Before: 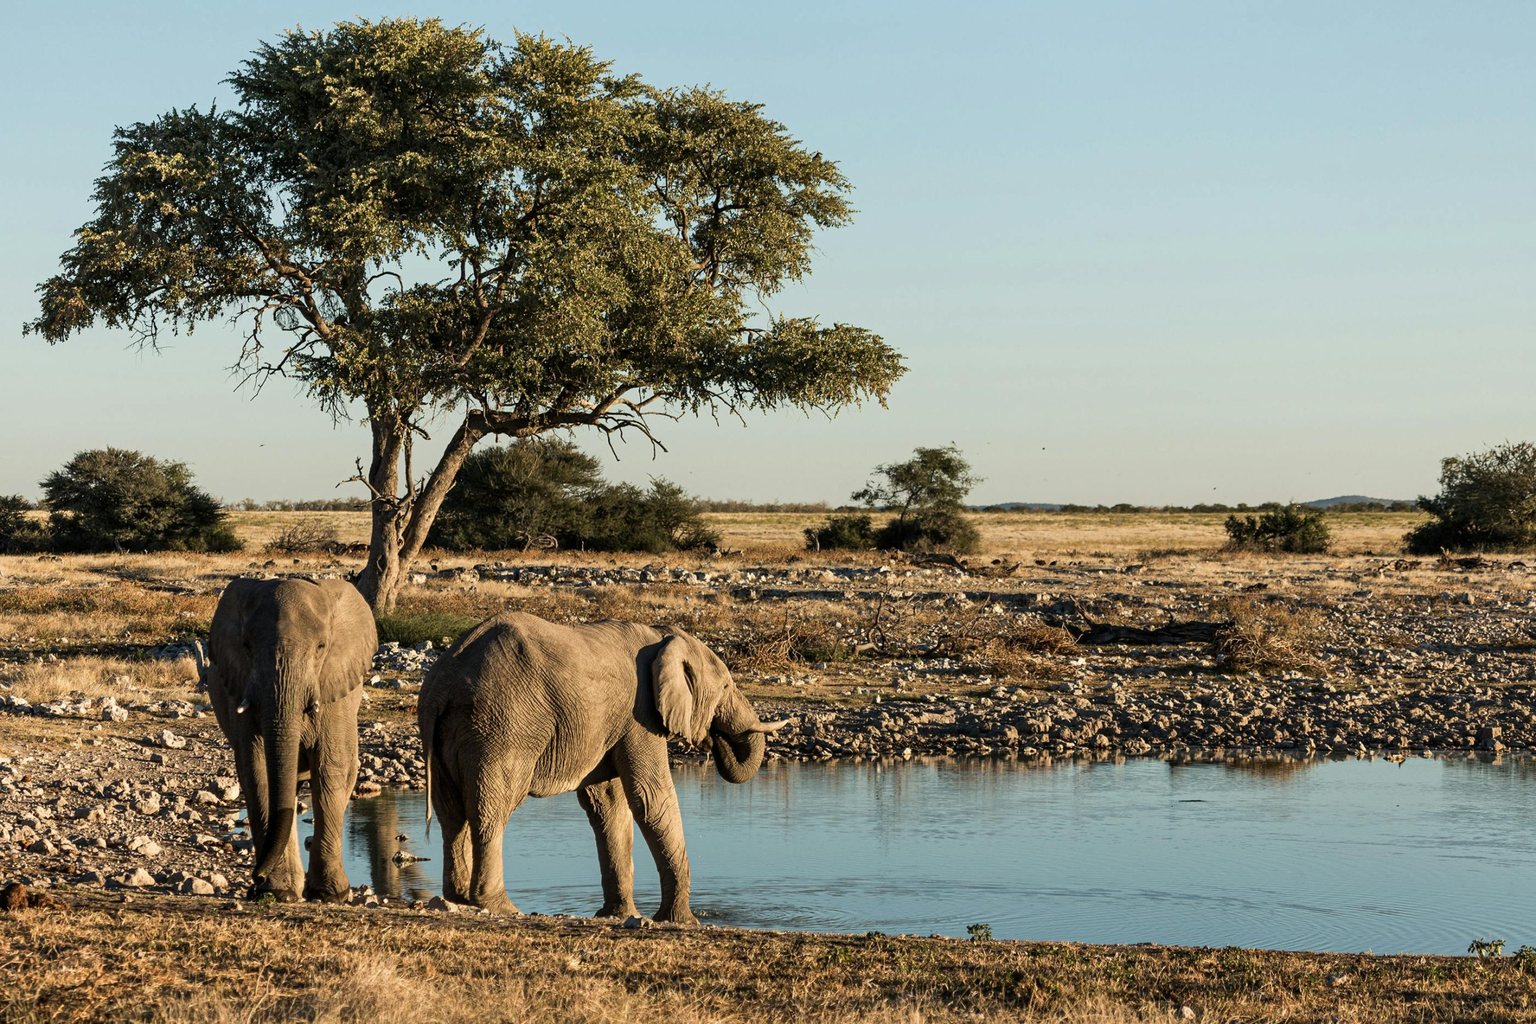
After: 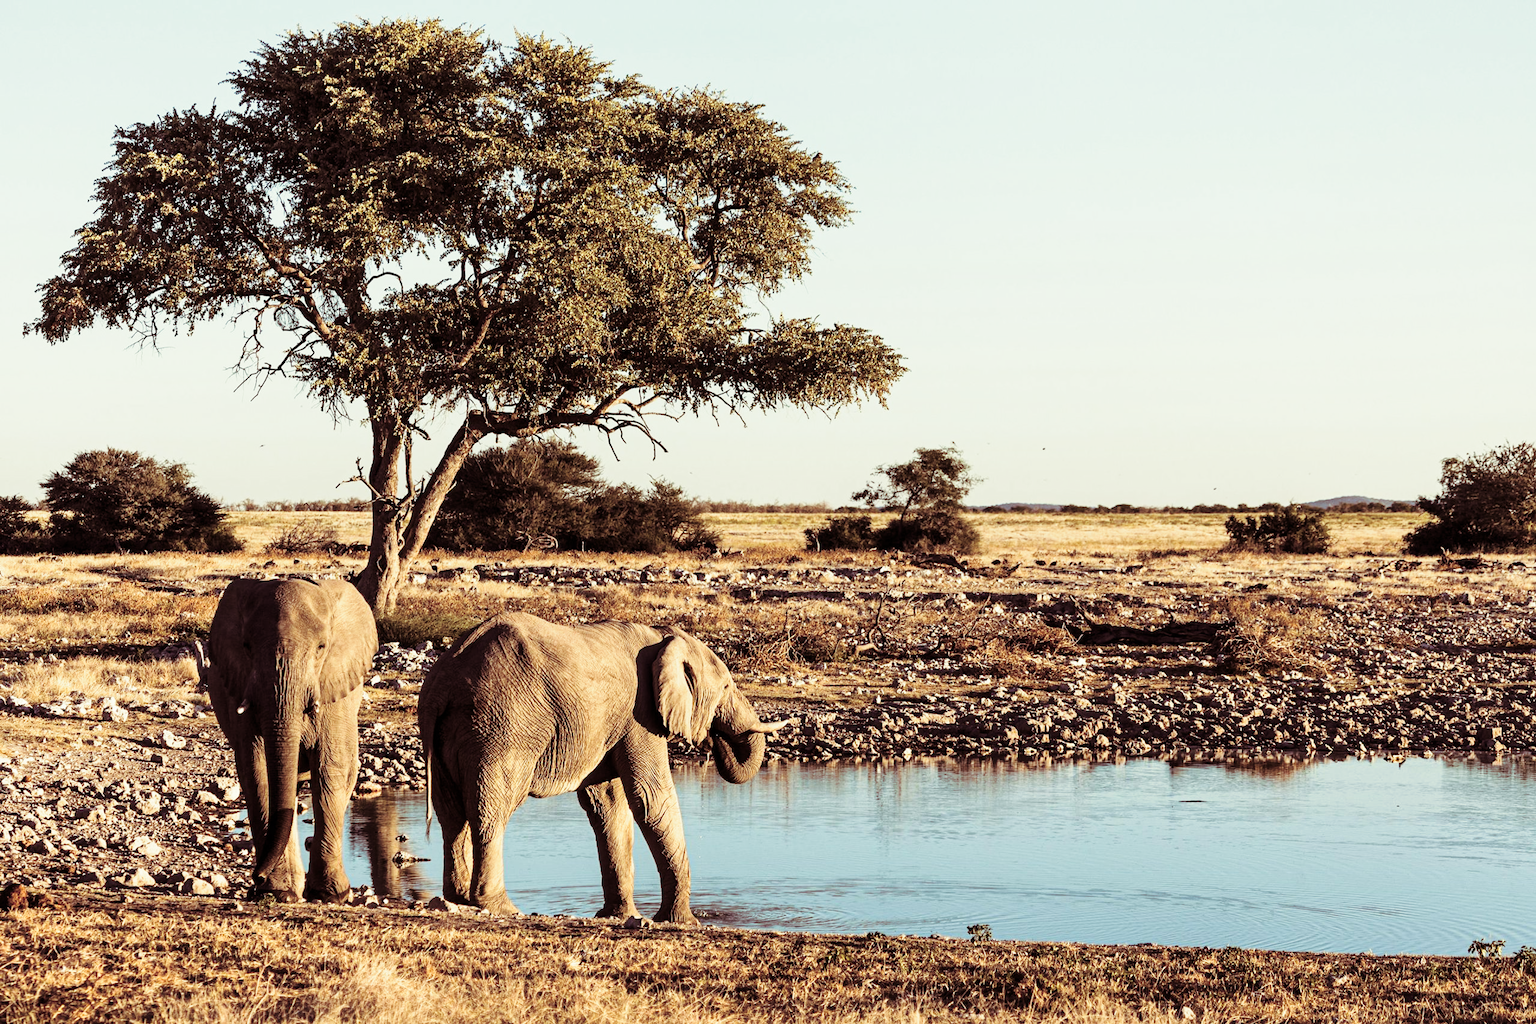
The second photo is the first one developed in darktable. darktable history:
split-toning: on, module defaults
base curve: curves: ch0 [(0, 0) (0.028, 0.03) (0.121, 0.232) (0.46, 0.748) (0.859, 0.968) (1, 1)], preserve colors none
